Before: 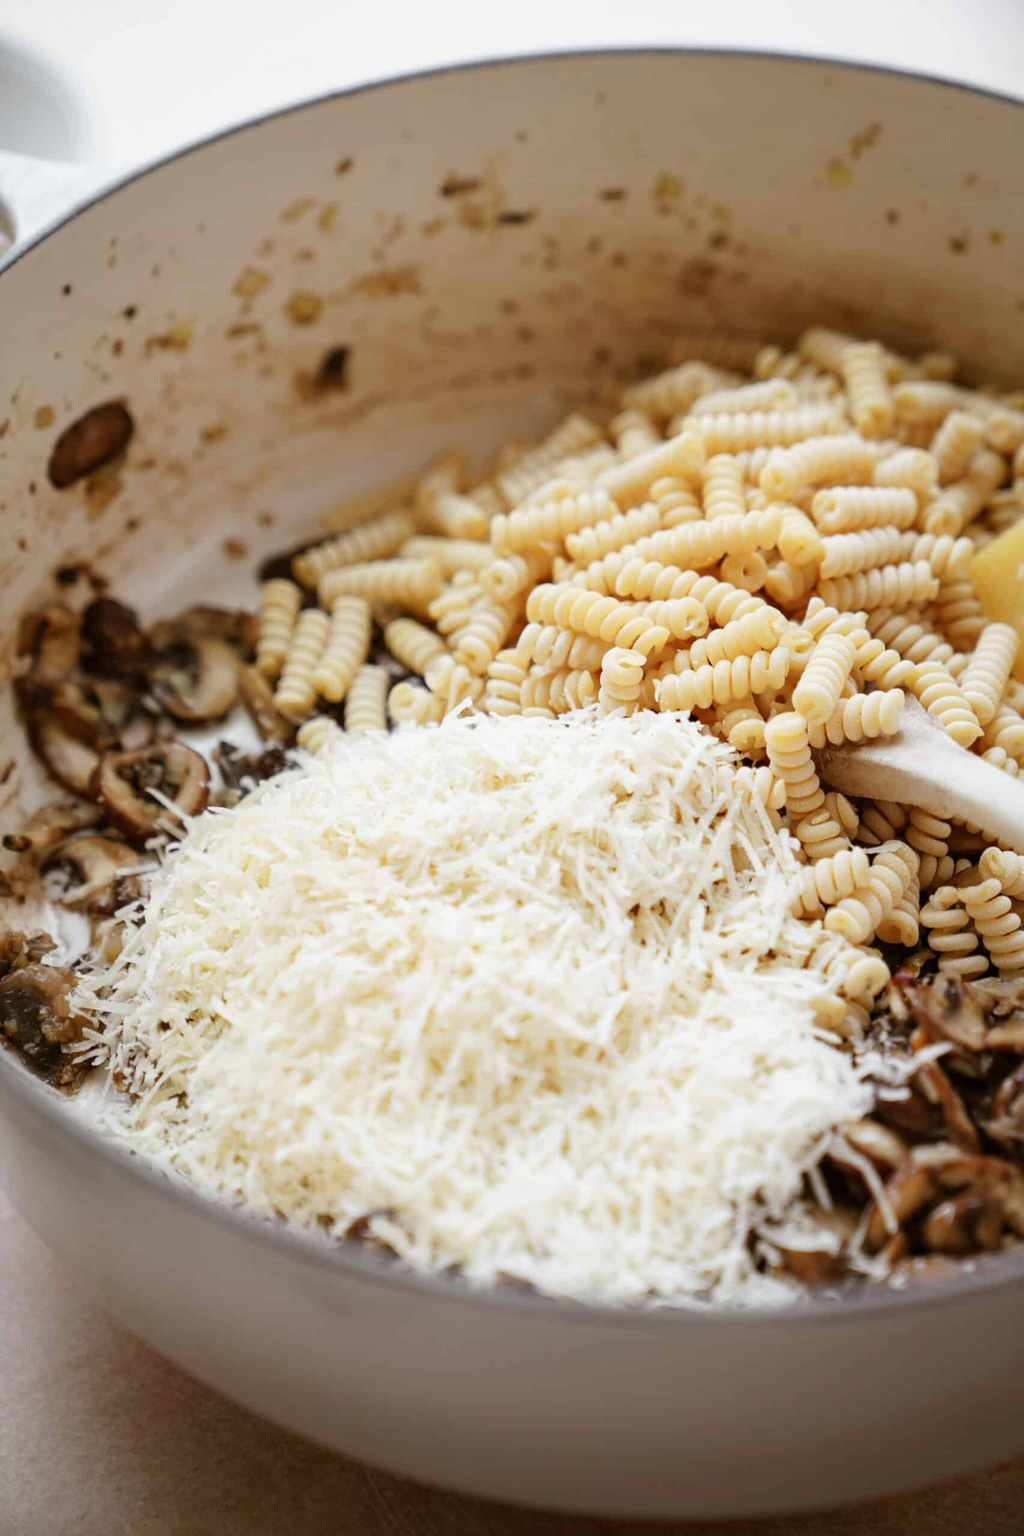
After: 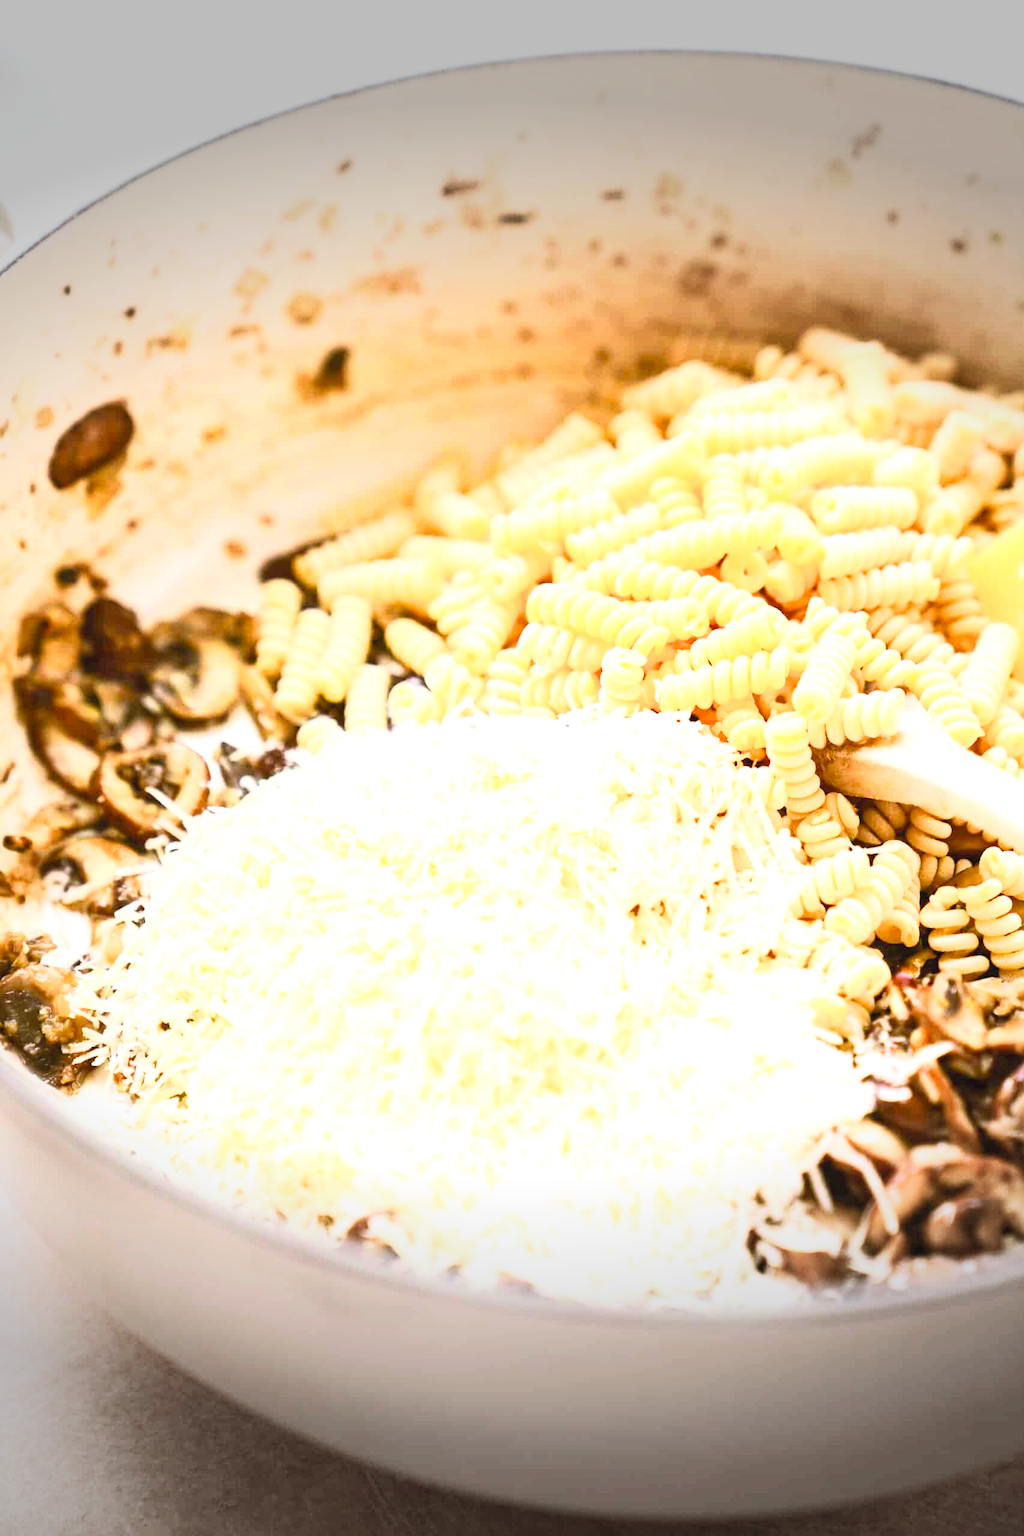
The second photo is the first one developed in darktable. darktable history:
exposure: exposure 0.935 EV, compensate highlight preservation false
vignetting: fall-off start 79.43%, saturation -0.649, width/height ratio 1.327, unbound false
velvia: strength 51%, mid-tones bias 0.51
contrast brightness saturation: contrast 0.39, brightness 0.53
